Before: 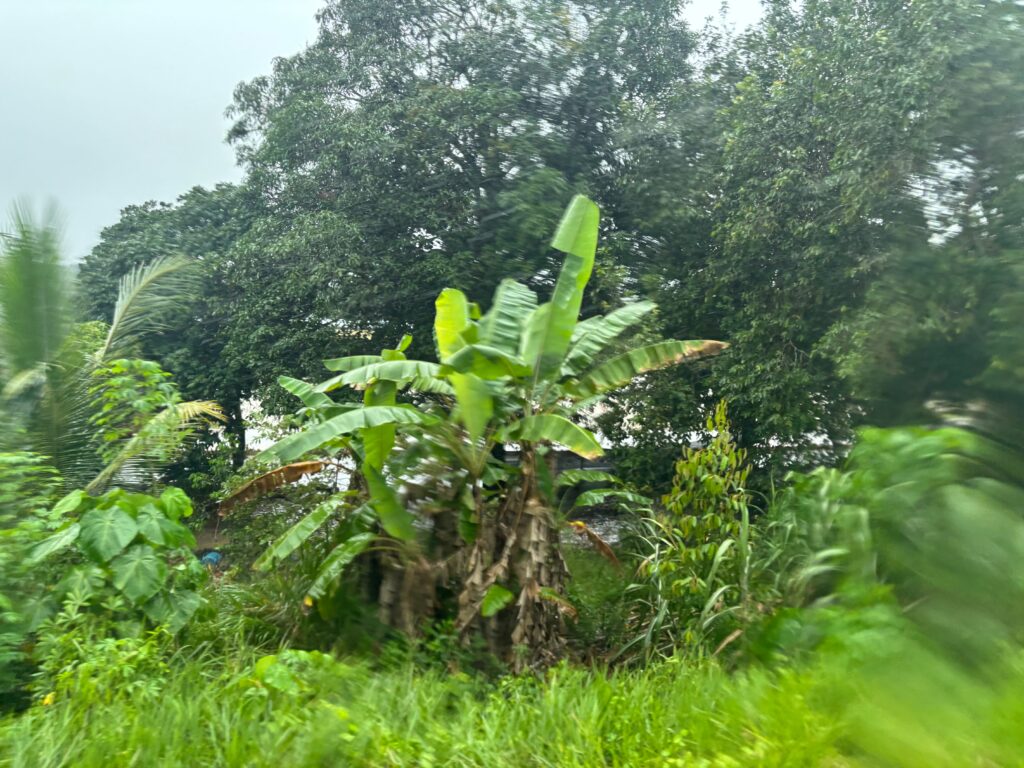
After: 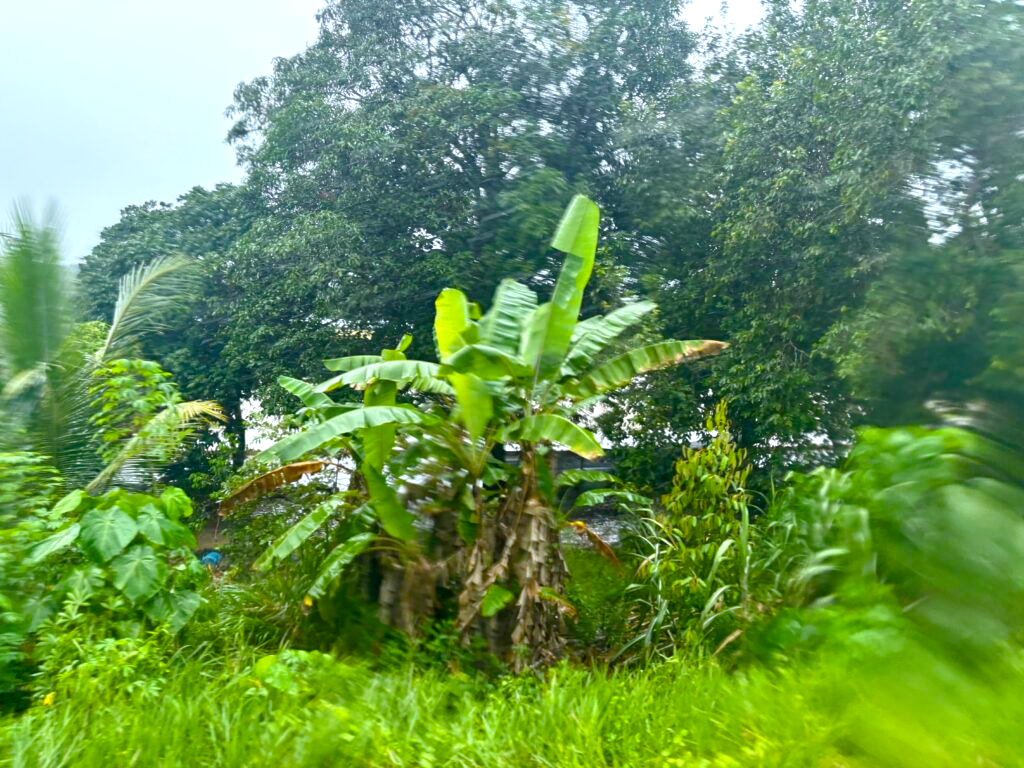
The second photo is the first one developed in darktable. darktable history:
exposure: exposure 0.258 EV, compensate highlight preservation false
white balance: red 0.984, blue 1.059
color balance rgb: perceptual saturation grading › global saturation 35%, perceptual saturation grading › highlights -25%, perceptual saturation grading › shadows 50%
